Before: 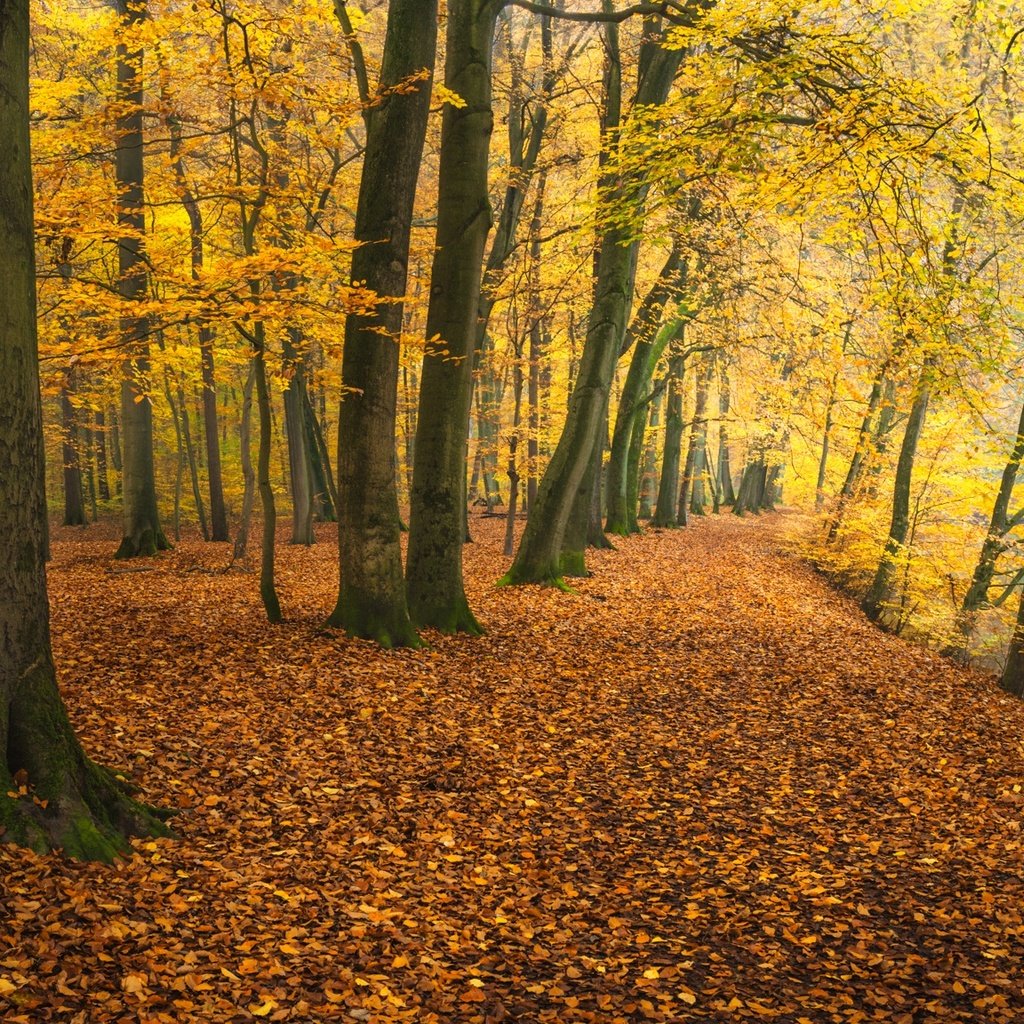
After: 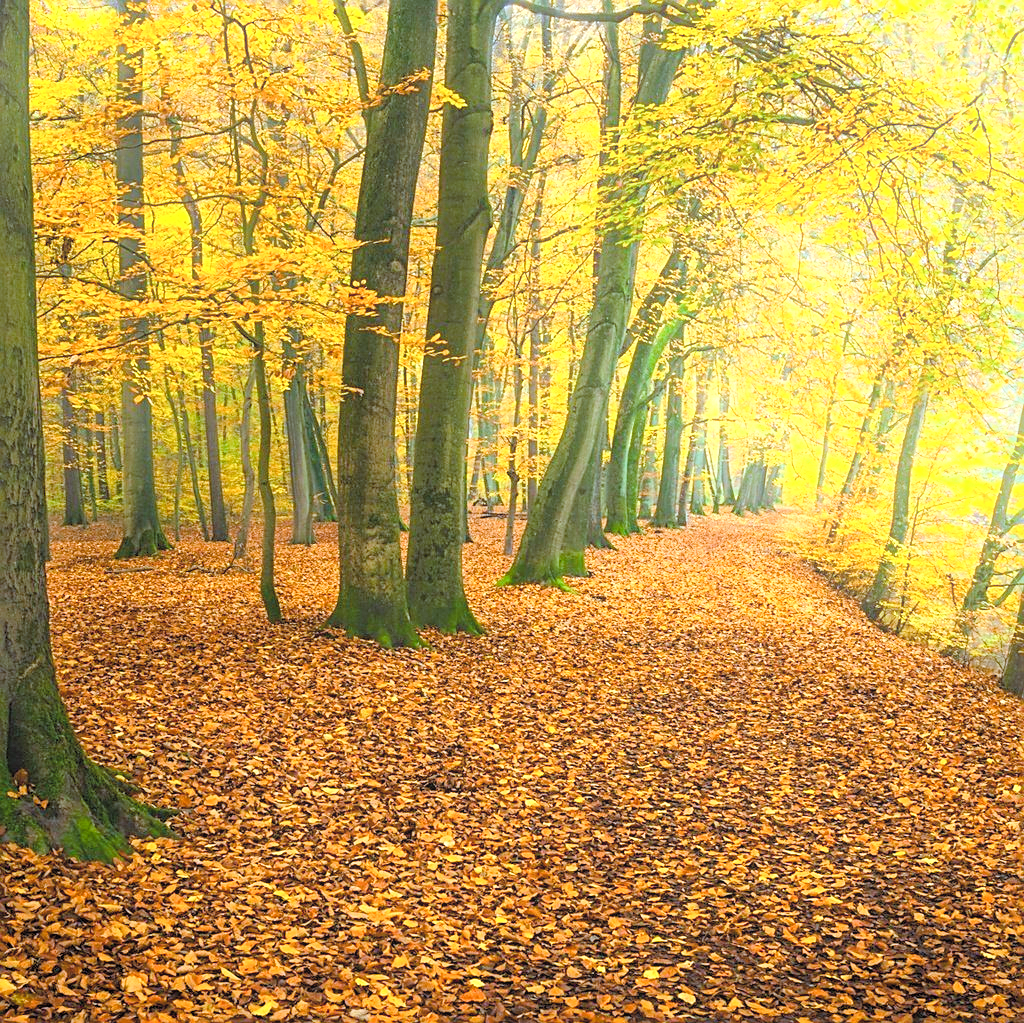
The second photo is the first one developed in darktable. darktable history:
crop: bottom 0.071%
sharpen: on, module defaults
contrast brightness saturation: contrast 0.1, brightness 0.3, saturation 0.14
exposure: black level correction 0.001, exposure 0.5 EV, compensate exposure bias true, compensate highlight preservation false
white balance: red 0.967, blue 1.049
color balance rgb: perceptual saturation grading › global saturation 20%, perceptual saturation grading › highlights -25%, perceptual saturation grading › shadows 25%
bloom: size 9%, threshold 100%, strength 7%
color calibration: illuminant F (fluorescent), F source F9 (Cool White Deluxe 4150 K) – high CRI, x 0.374, y 0.373, temperature 4158.34 K
